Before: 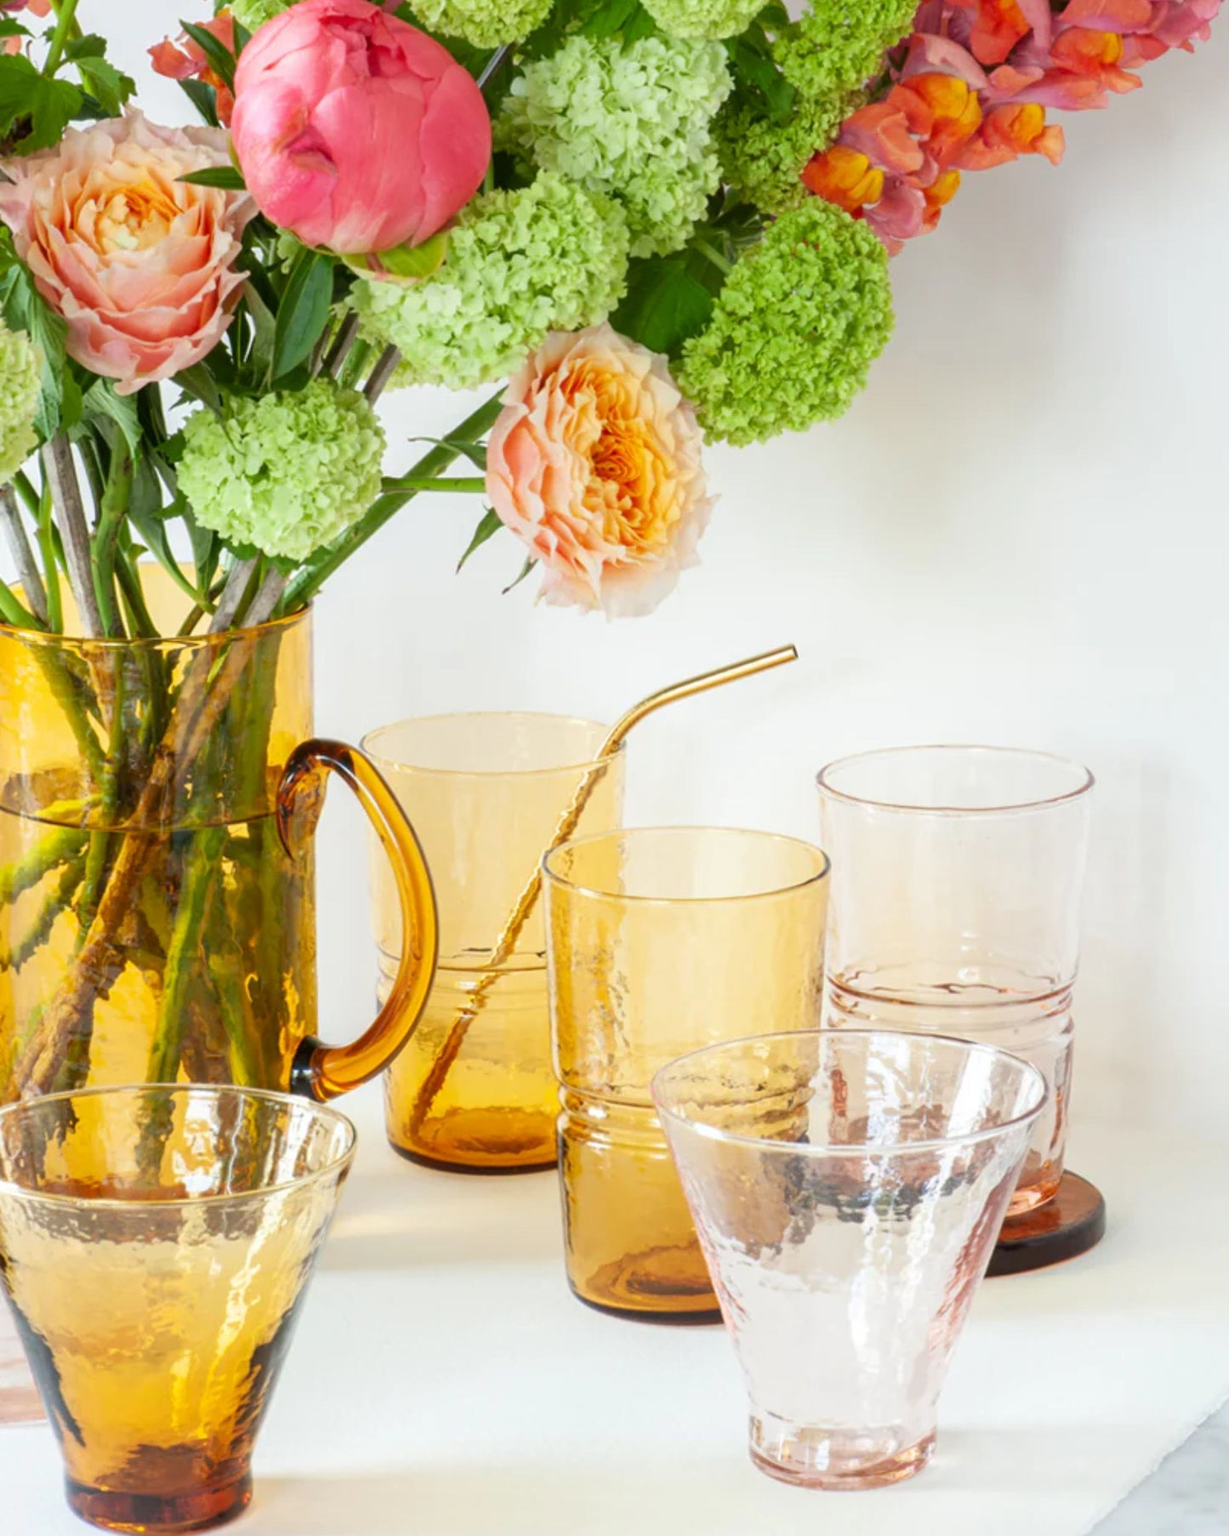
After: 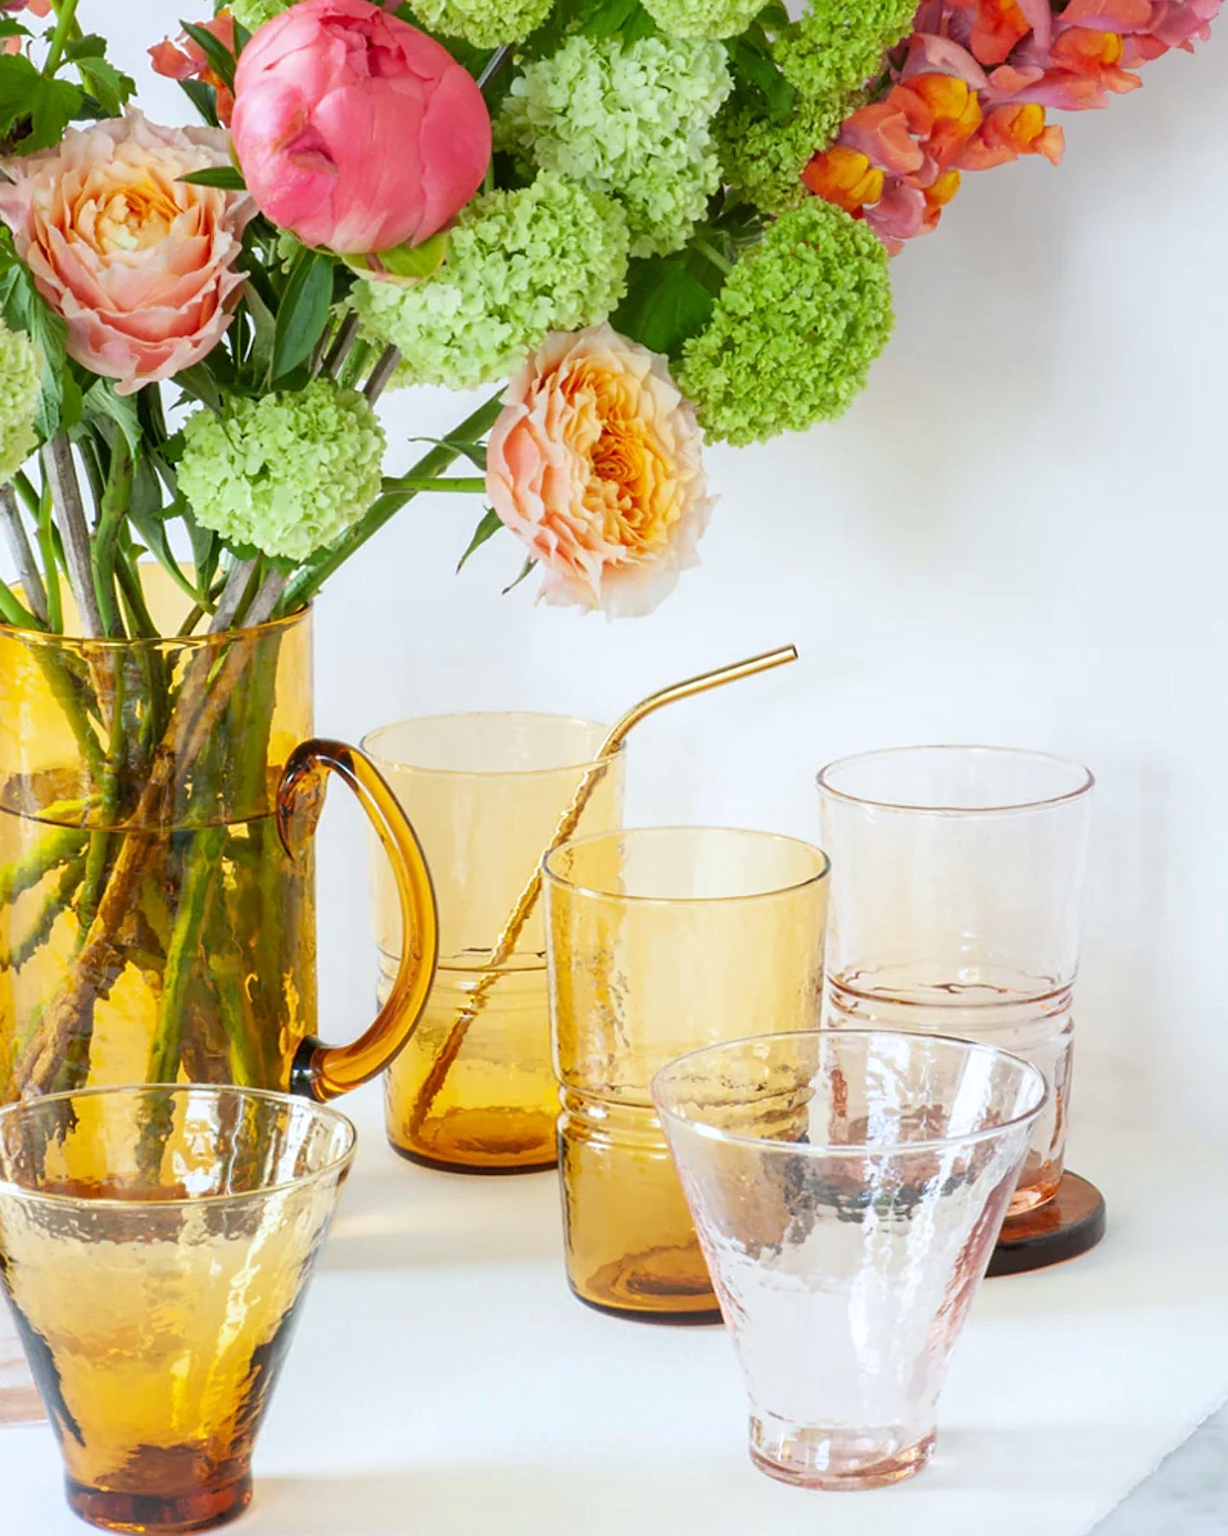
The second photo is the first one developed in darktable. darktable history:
sharpen: radius 1.864, amount 0.398, threshold 1.271
white balance: red 0.98, blue 1.034
